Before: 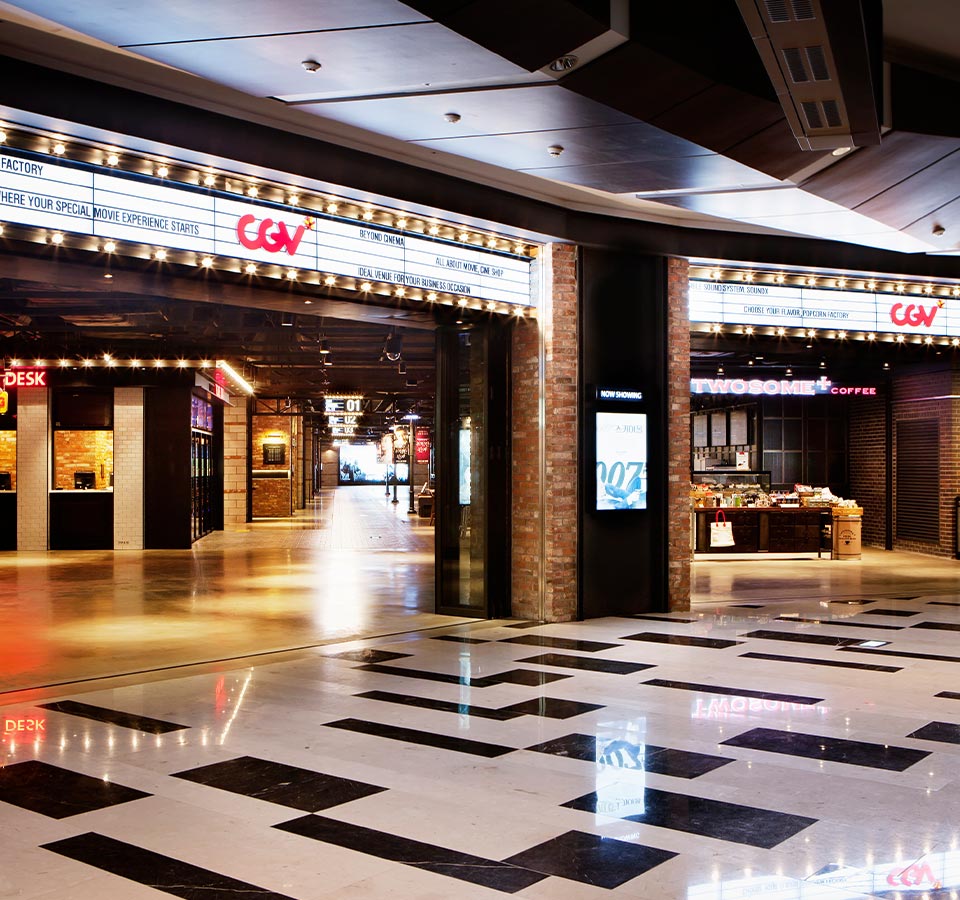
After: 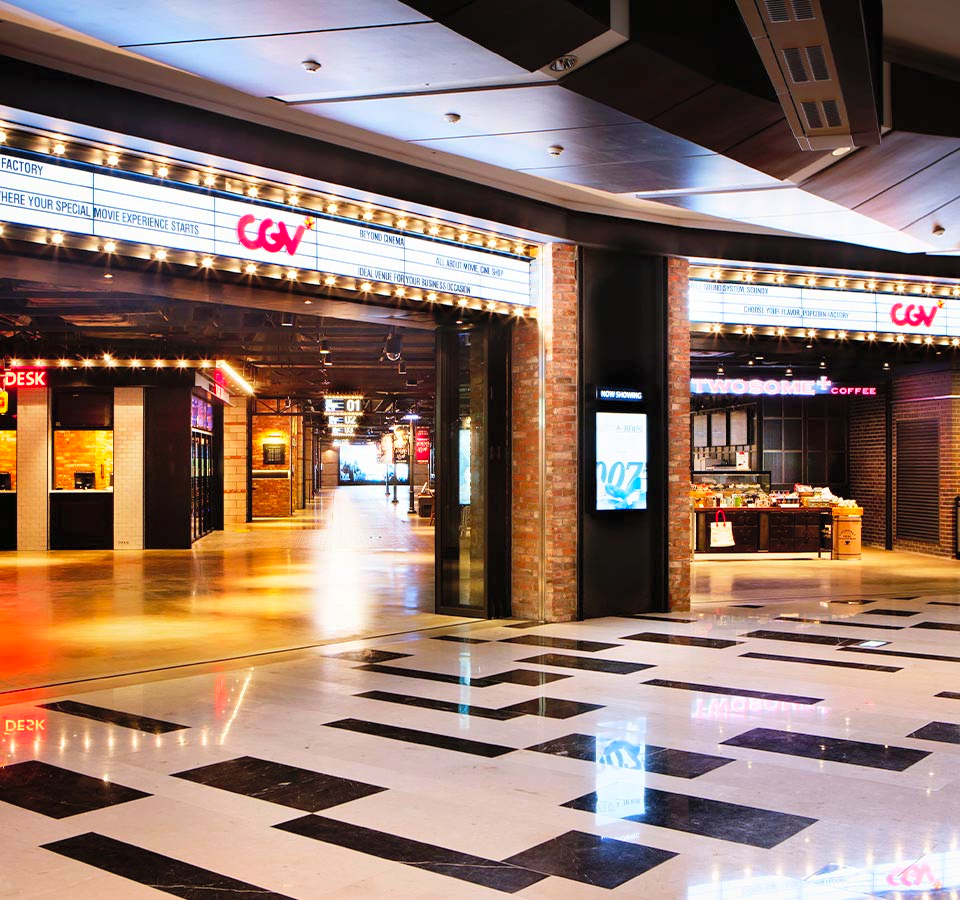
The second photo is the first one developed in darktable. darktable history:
contrast brightness saturation: contrast 0.07, brightness 0.18, saturation 0.4
white balance: emerald 1
